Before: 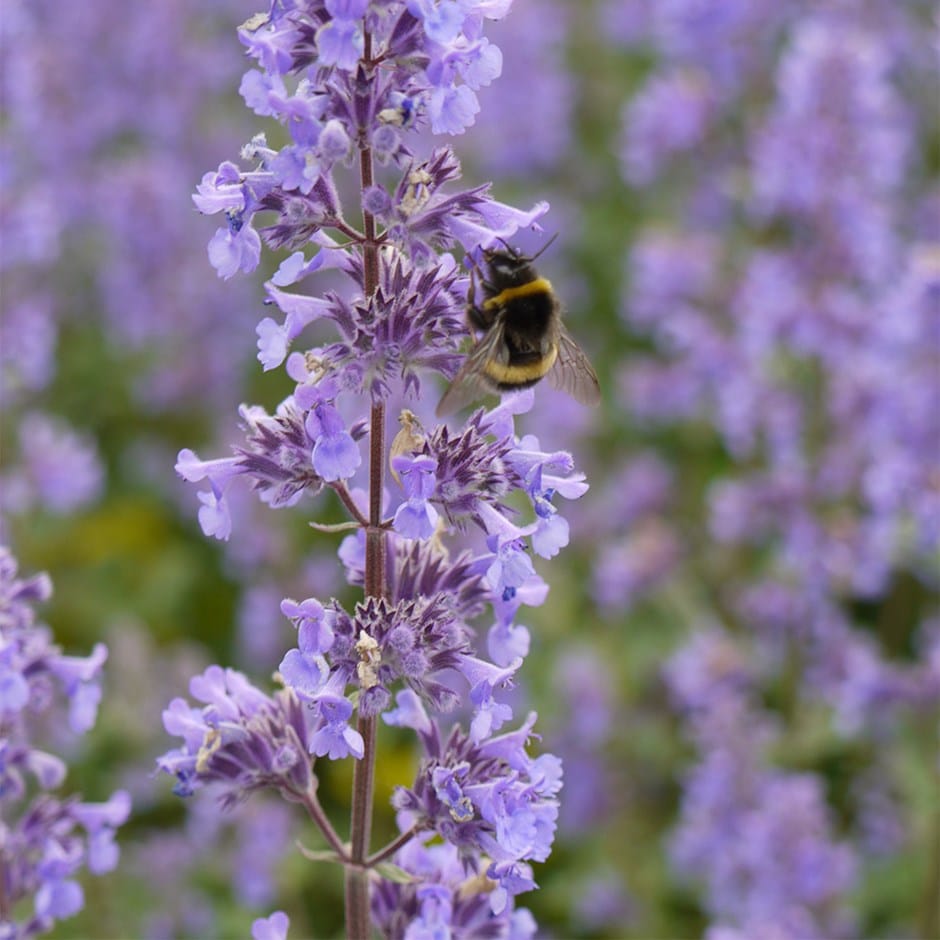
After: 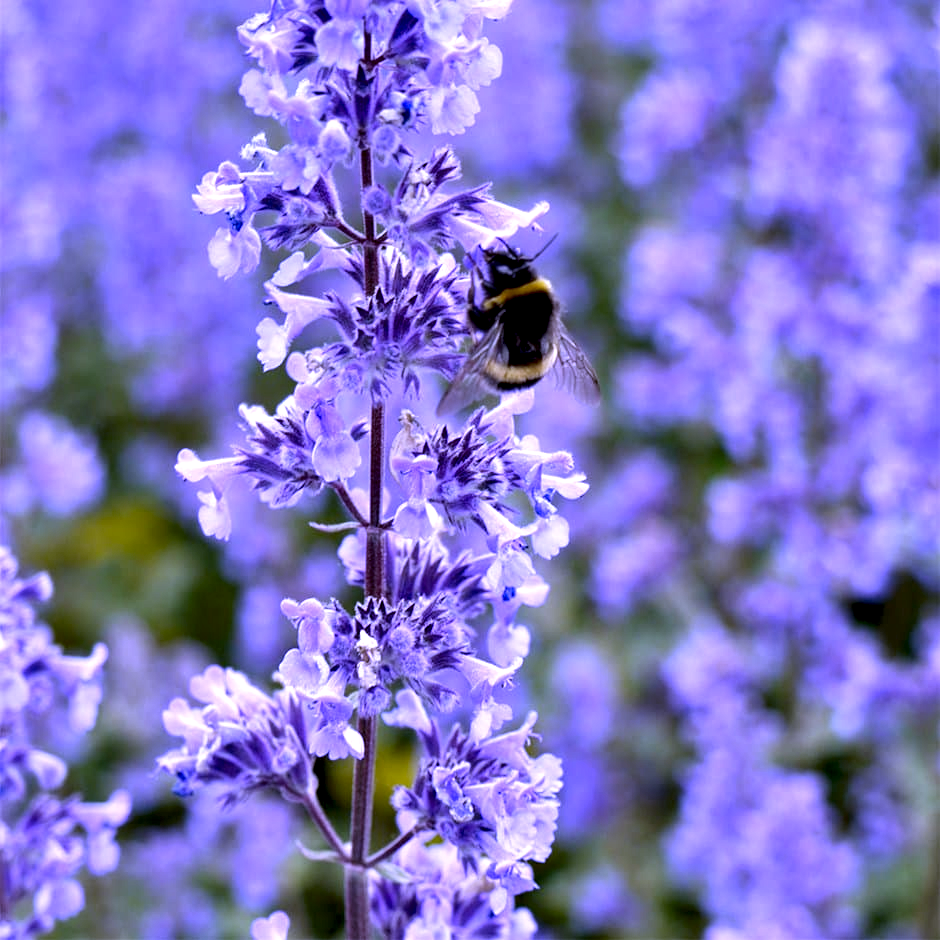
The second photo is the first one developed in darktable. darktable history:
exposure: black level correction 0.009, exposure 0.119 EV, compensate highlight preservation false
white balance: red 0.98, blue 1.61
contrast equalizer: octaves 7, y [[0.609, 0.611, 0.615, 0.613, 0.607, 0.603], [0.504, 0.498, 0.496, 0.499, 0.506, 0.516], [0 ×6], [0 ×6], [0 ×6]]
tone equalizer: on, module defaults
